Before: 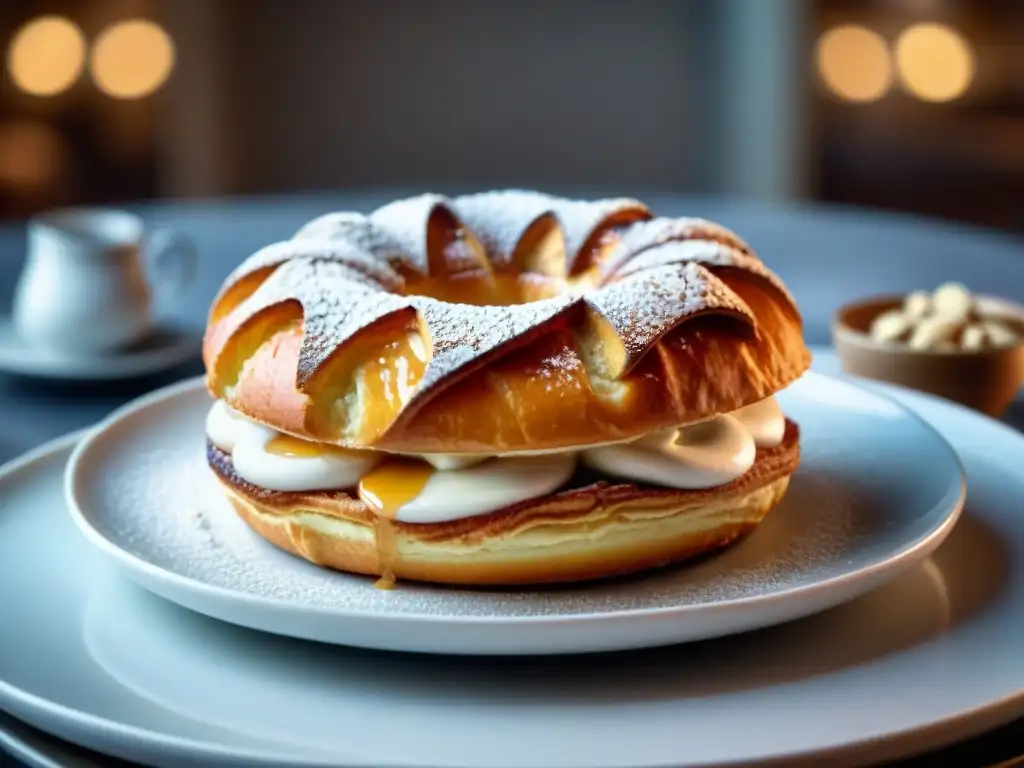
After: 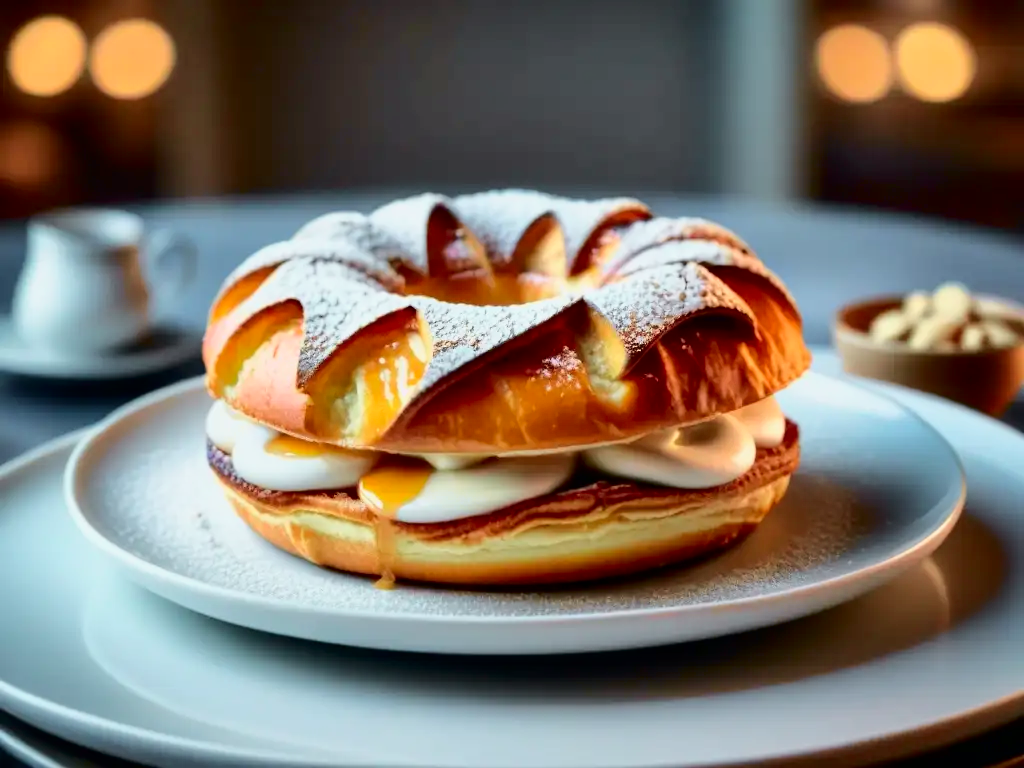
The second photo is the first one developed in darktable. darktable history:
tone curve: curves: ch0 [(0, 0) (0.058, 0.027) (0.214, 0.183) (0.295, 0.288) (0.48, 0.541) (0.658, 0.703) (0.741, 0.775) (0.844, 0.866) (0.986, 0.957)]; ch1 [(0, 0) (0.172, 0.123) (0.312, 0.296) (0.437, 0.429) (0.471, 0.469) (0.502, 0.5) (0.513, 0.515) (0.572, 0.603) (0.617, 0.653) (0.68, 0.724) (0.889, 0.924) (1, 1)]; ch2 [(0, 0) (0.411, 0.424) (0.489, 0.49) (0.502, 0.5) (0.512, 0.524) (0.549, 0.578) (0.604, 0.628) (0.709, 0.748) (1, 1)], color space Lab, independent channels, preserve colors none
white balance: emerald 1
